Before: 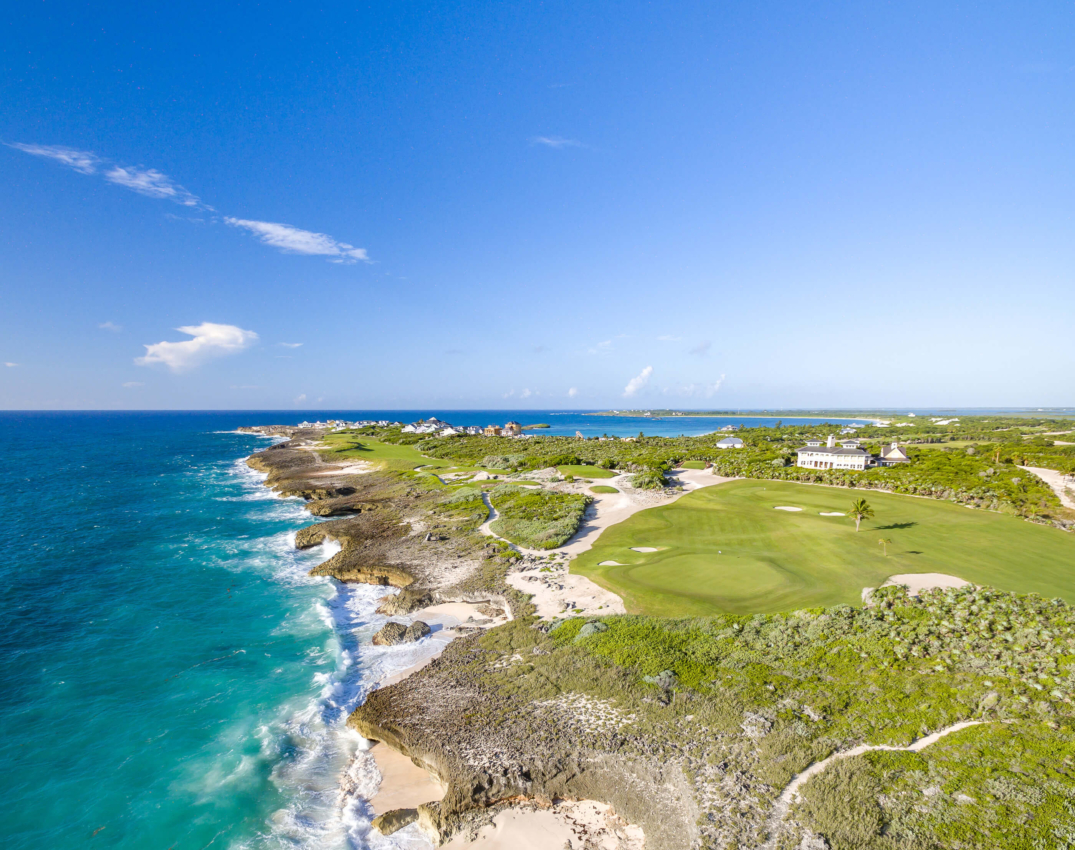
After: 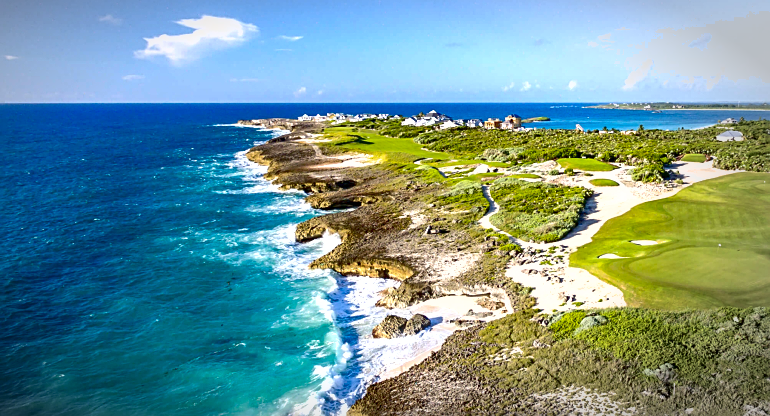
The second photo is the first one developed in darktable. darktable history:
crop: top 36.152%, right 28.369%, bottom 14.858%
vignetting: center (-0.122, -0.005), automatic ratio true
shadows and highlights: on, module defaults
contrast brightness saturation: contrast 0.243, brightness -0.224, saturation 0.137
exposure: exposure 0.124 EV, compensate highlight preservation false
sharpen: on, module defaults
tone equalizer: -8 EV -0.45 EV, -7 EV -0.394 EV, -6 EV -0.323 EV, -5 EV -0.214 EV, -3 EV 0.198 EV, -2 EV 0.306 EV, -1 EV 0.37 EV, +0 EV 0.414 EV
haze removal: adaptive false
